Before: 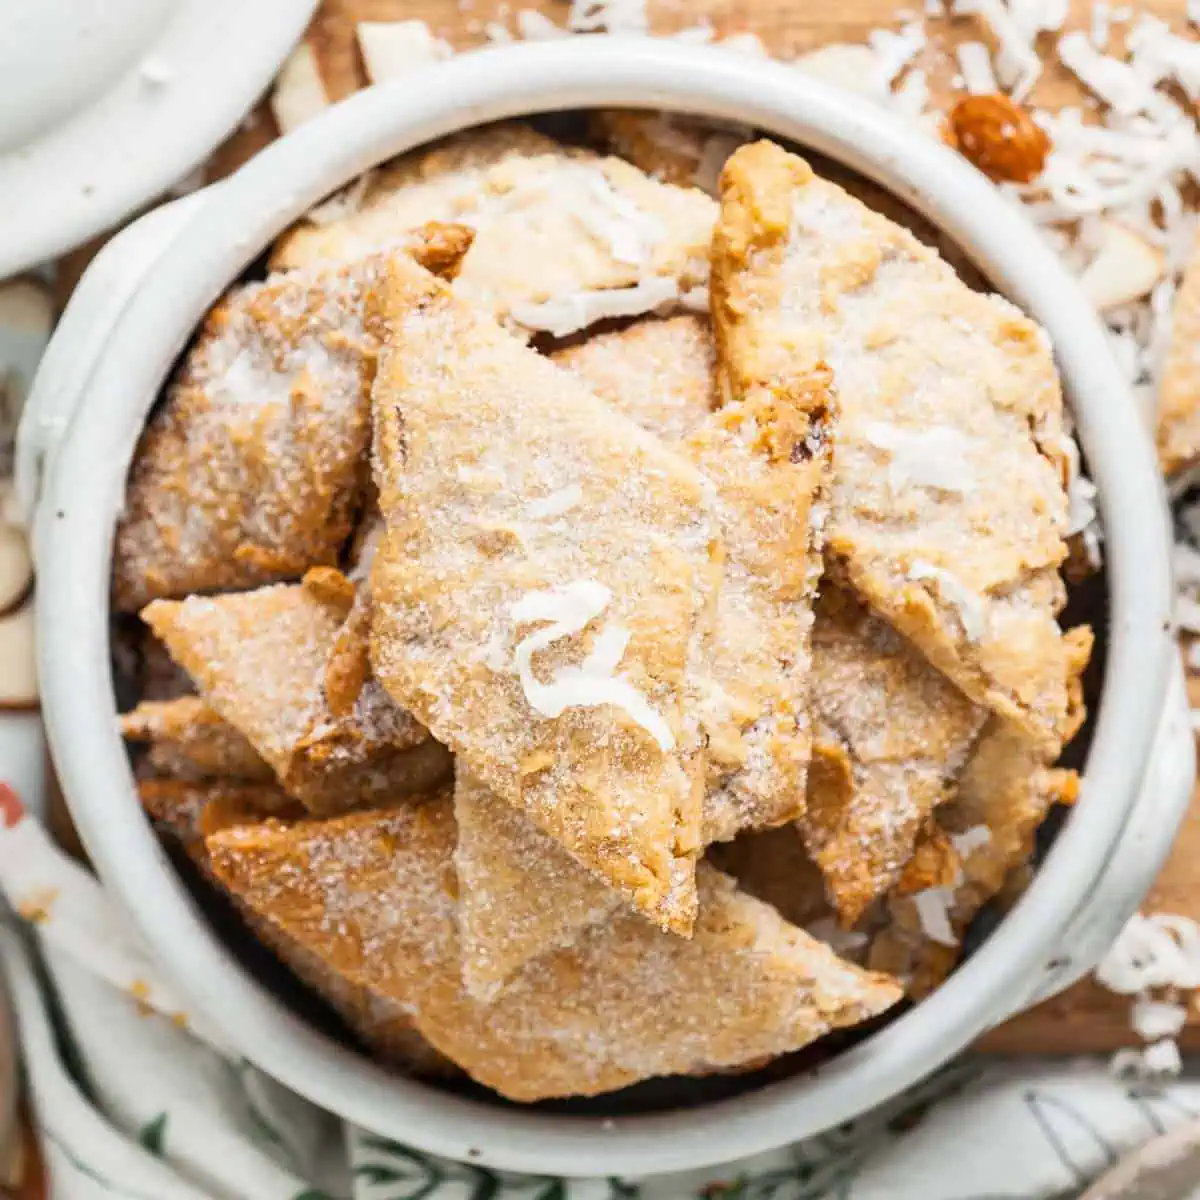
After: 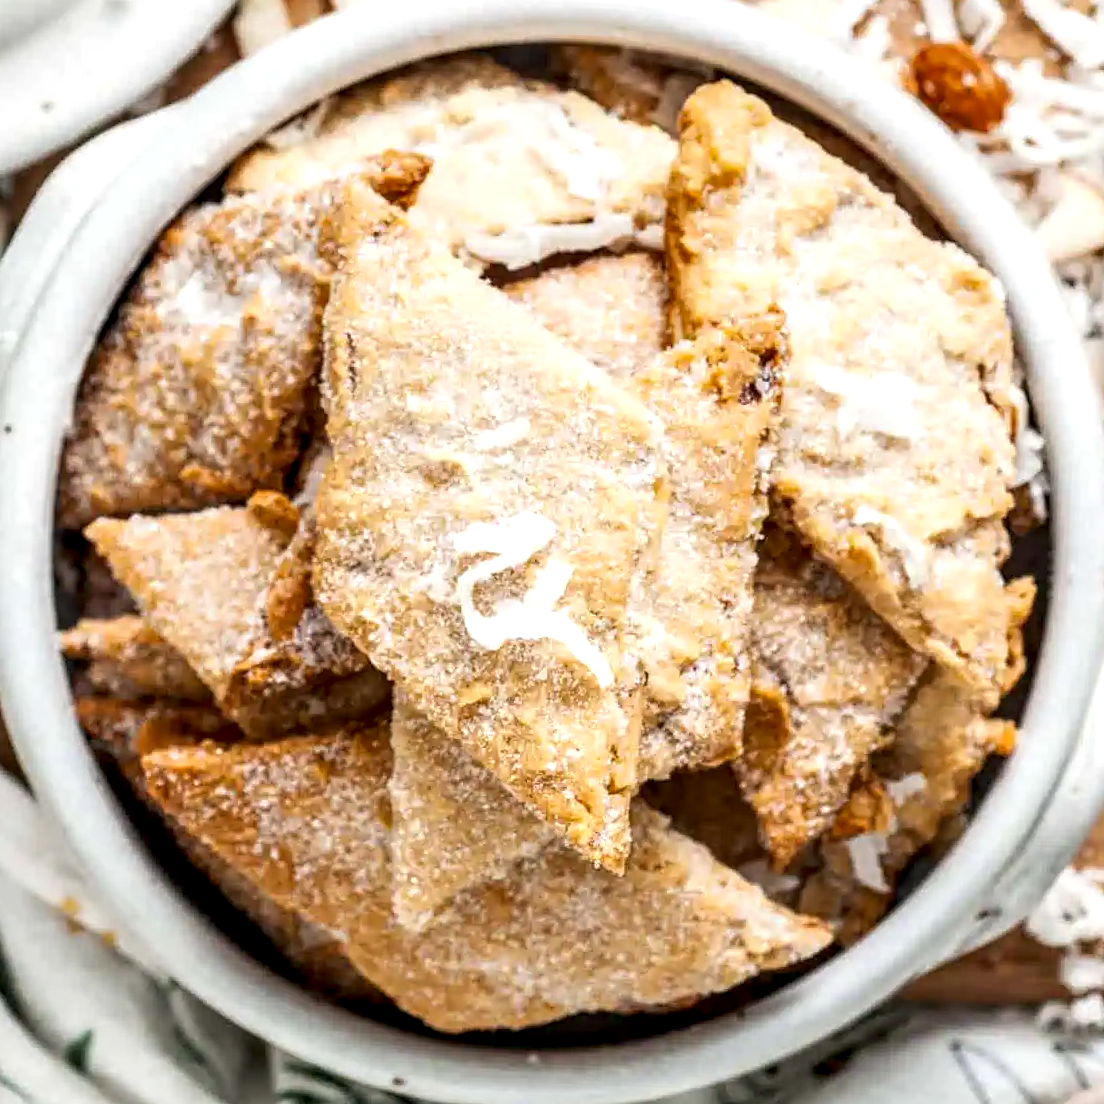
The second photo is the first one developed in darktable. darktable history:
crop and rotate: angle -2.08°, left 3.125%, top 3.95%, right 1.601%, bottom 0.776%
tone equalizer: on, module defaults
exposure: exposure 0.129 EV, compensate highlight preservation false
local contrast: detail 154%
